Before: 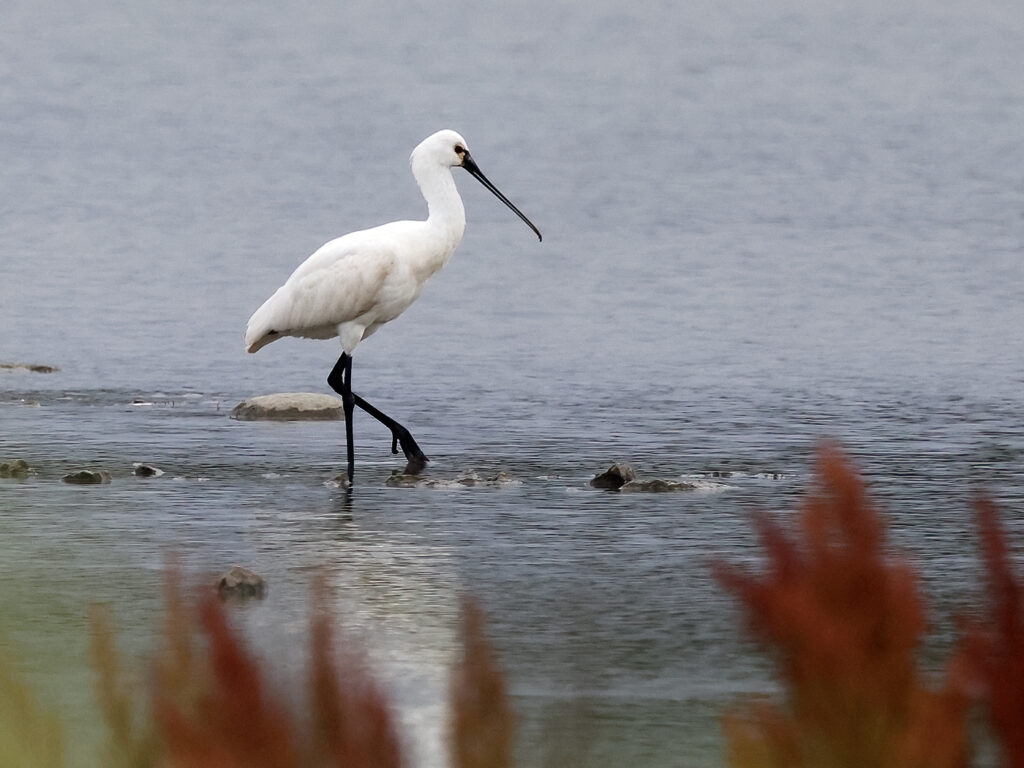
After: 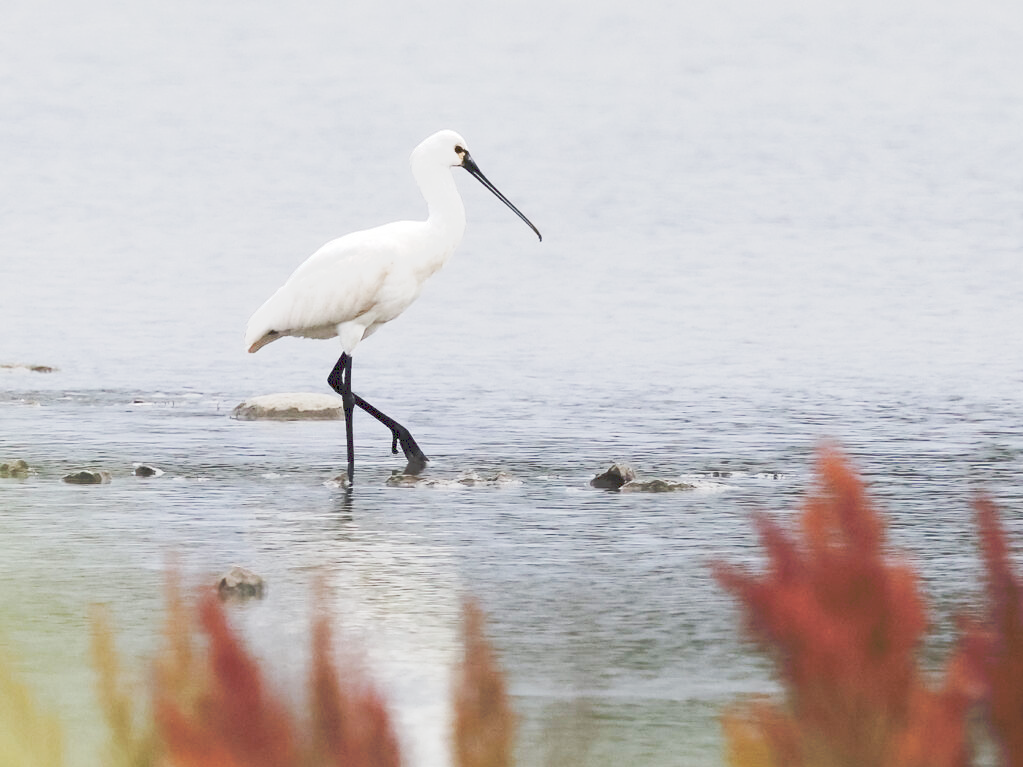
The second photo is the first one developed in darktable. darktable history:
tone curve: curves: ch0 [(0, 0) (0.003, 0.202) (0.011, 0.205) (0.025, 0.222) (0.044, 0.258) (0.069, 0.298) (0.1, 0.321) (0.136, 0.333) (0.177, 0.38) (0.224, 0.439) (0.277, 0.51) (0.335, 0.594) (0.399, 0.675) (0.468, 0.743) (0.543, 0.805) (0.623, 0.861) (0.709, 0.905) (0.801, 0.931) (0.898, 0.941) (1, 1)], preserve colors none
